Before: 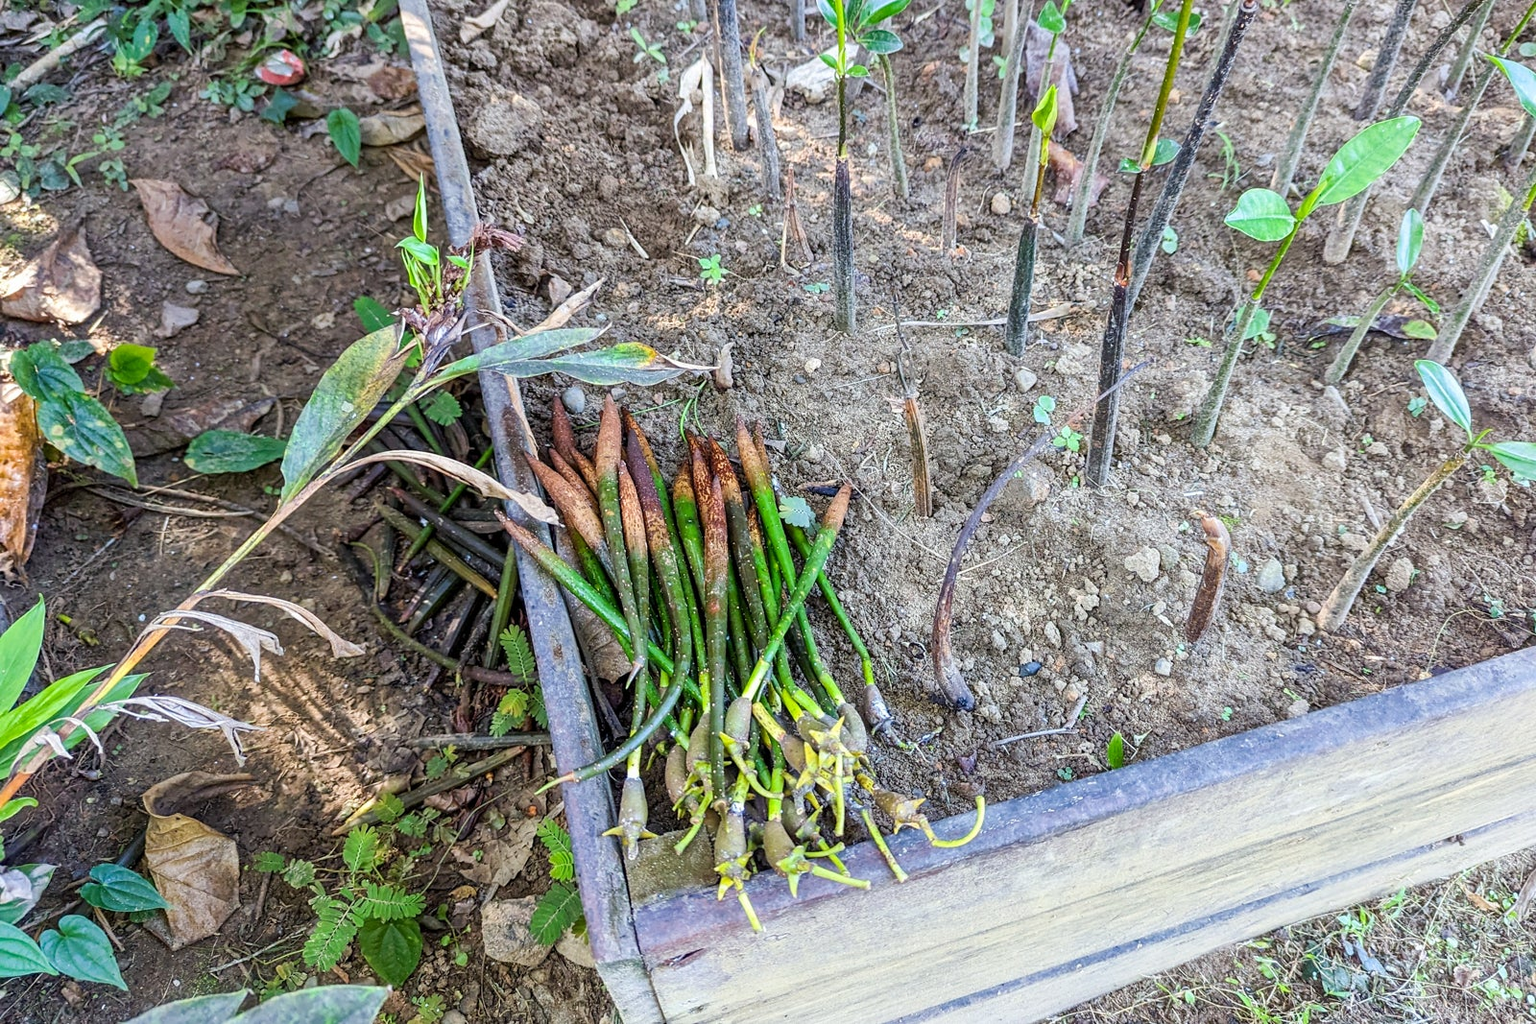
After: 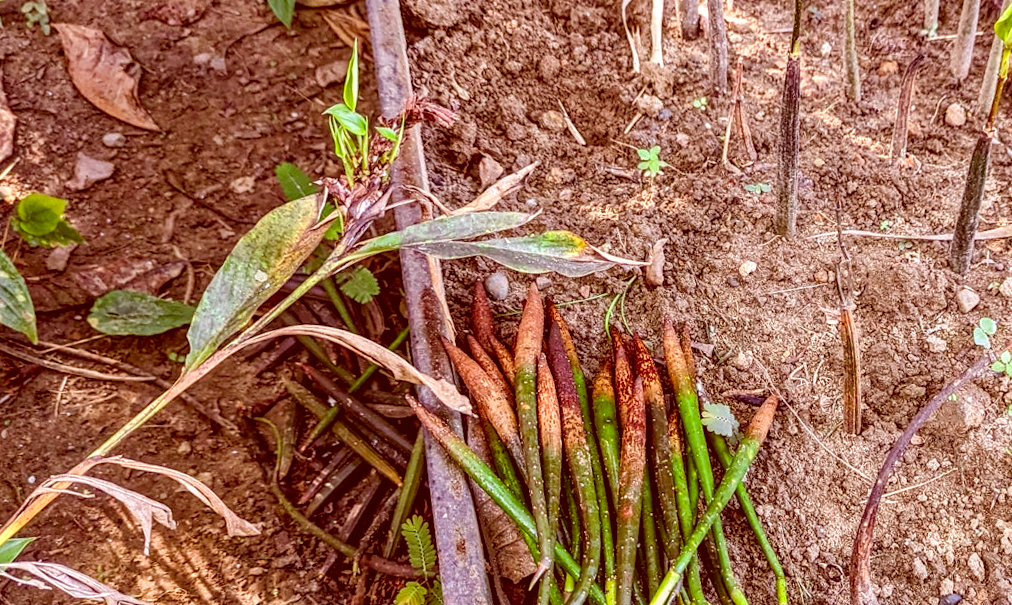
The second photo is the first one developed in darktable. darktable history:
crop and rotate: angle -4.21°, left 2.268%, top 6.699%, right 27.661%, bottom 30.49%
haze removal: compatibility mode true, adaptive false
contrast brightness saturation: saturation 0.179
color correction: highlights a* 9.43, highlights b* 8.47, shadows a* 39.33, shadows b* 39.79, saturation 0.822
local contrast: detail 130%
